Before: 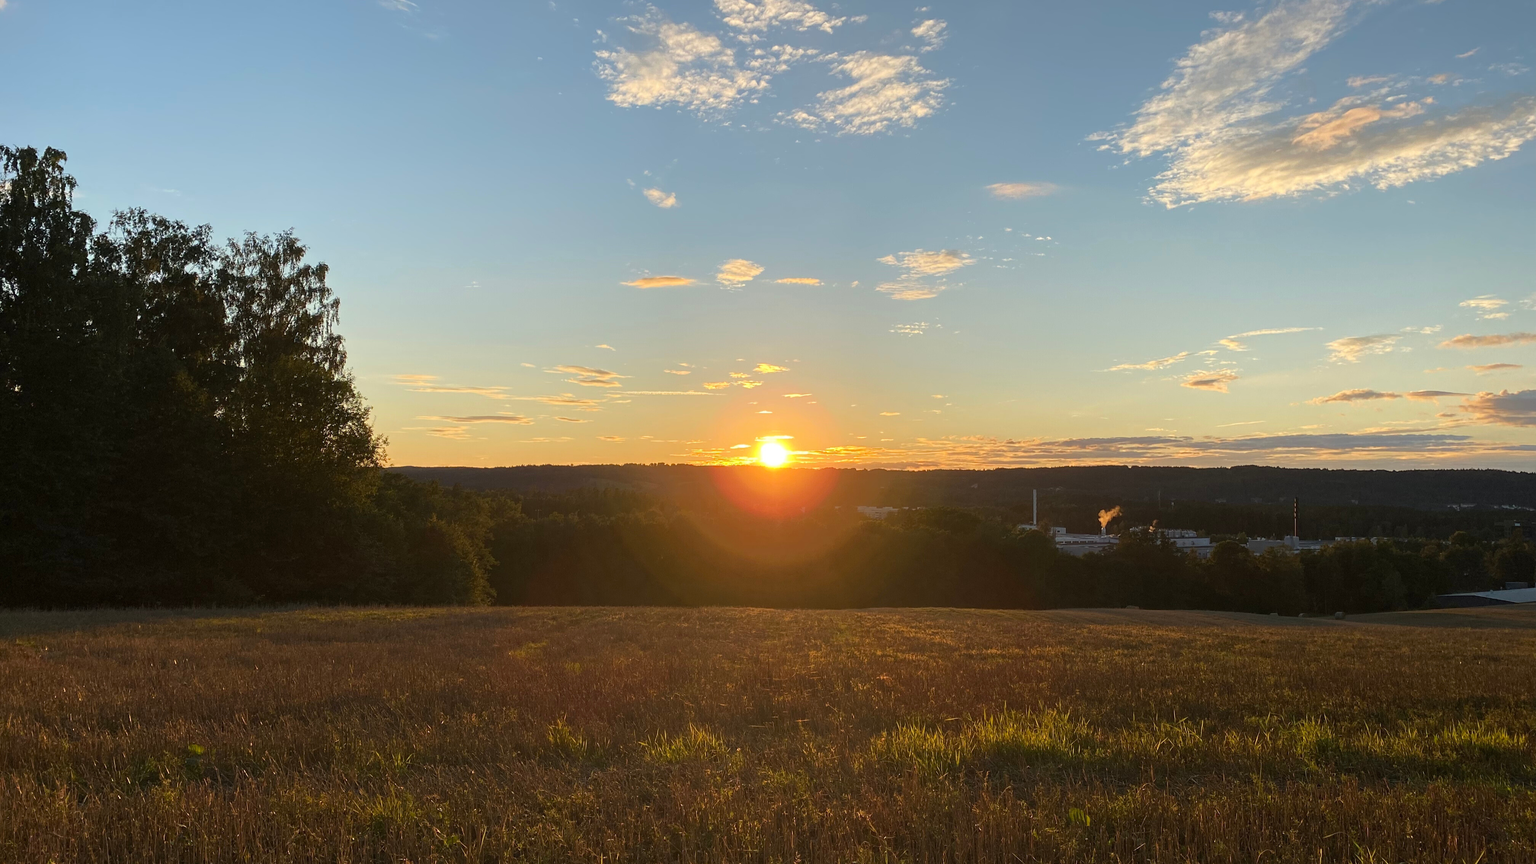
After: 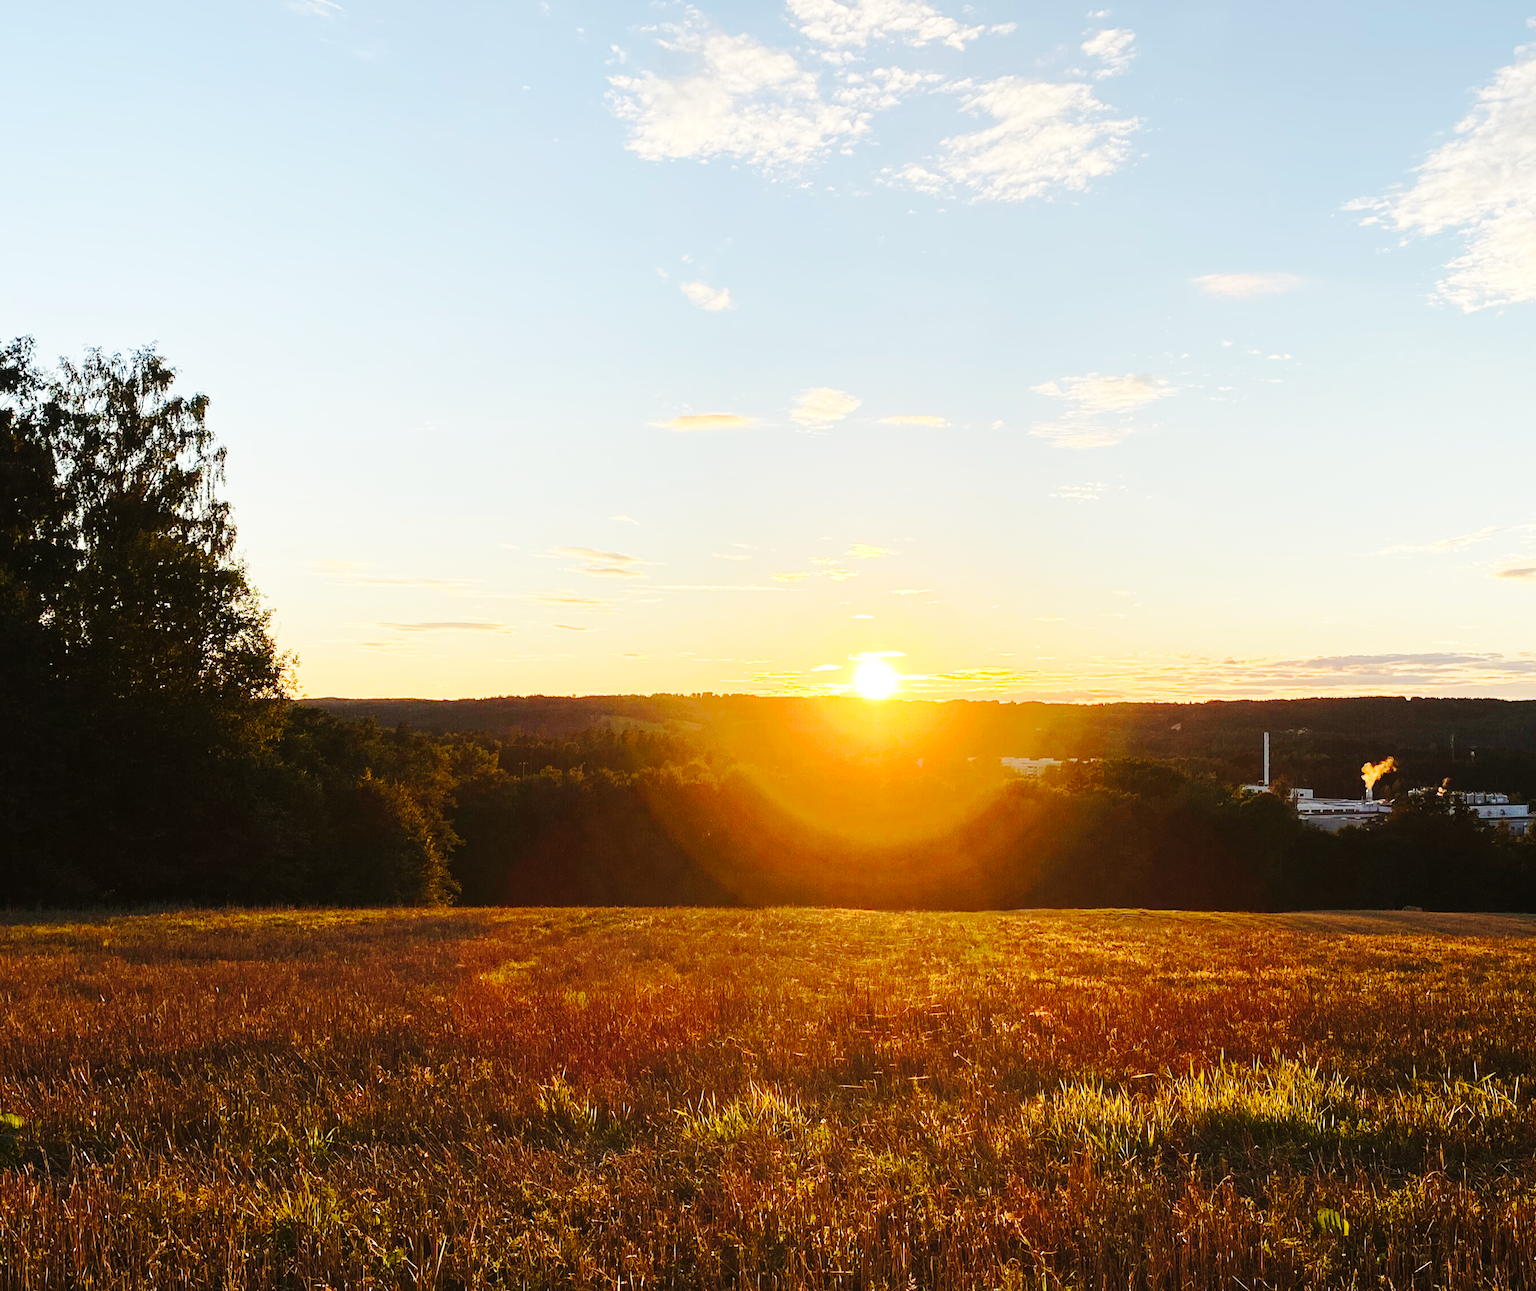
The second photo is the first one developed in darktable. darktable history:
exposure: exposure 0.2 EV, compensate exposure bias true, compensate highlight preservation false
crop and rotate: left 12.264%, right 20.866%
base curve: curves: ch0 [(0, 0) (0.028, 0.03) (0.121, 0.232) (0.46, 0.748) (0.859, 0.968) (1, 1)], preserve colors none
tone curve: curves: ch0 [(0, 0) (0.003, 0.008) (0.011, 0.011) (0.025, 0.018) (0.044, 0.028) (0.069, 0.039) (0.1, 0.056) (0.136, 0.081) (0.177, 0.118) (0.224, 0.164) (0.277, 0.223) (0.335, 0.3) (0.399, 0.399) (0.468, 0.51) (0.543, 0.618) (0.623, 0.71) (0.709, 0.79) (0.801, 0.865) (0.898, 0.93) (1, 1)], preserve colors none
